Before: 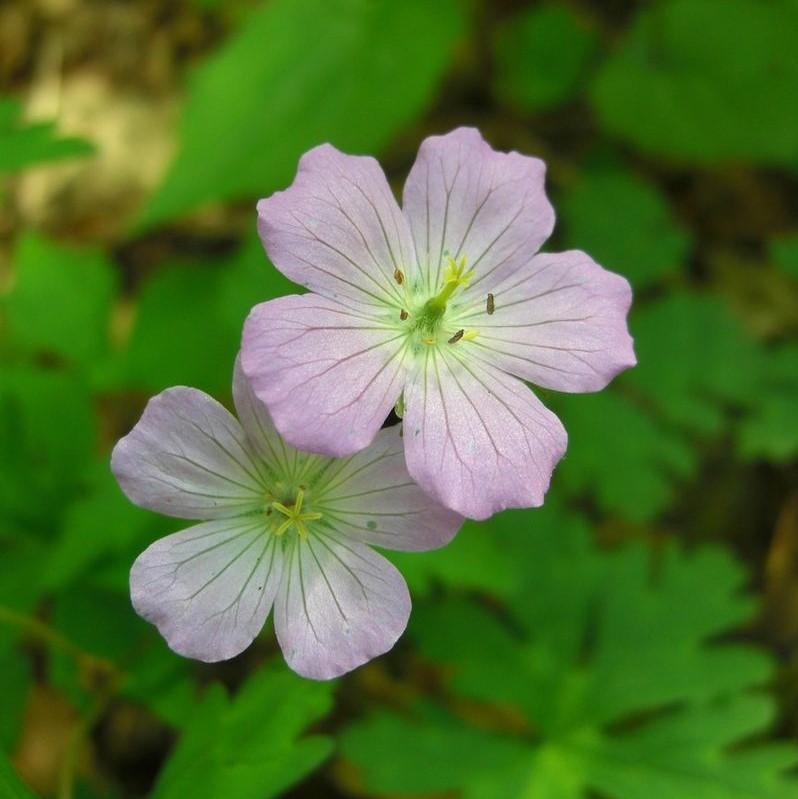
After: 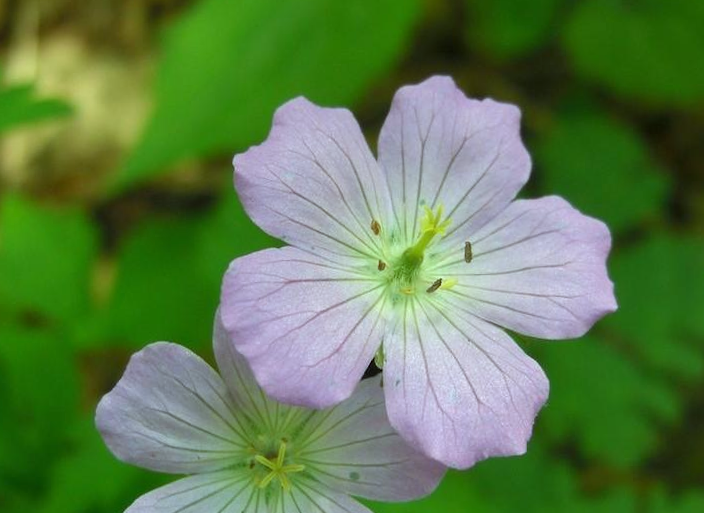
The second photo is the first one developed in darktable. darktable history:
rotate and perspective: rotation -1.32°, lens shift (horizontal) -0.031, crop left 0.015, crop right 0.985, crop top 0.047, crop bottom 0.982
crop: left 1.509%, top 3.452%, right 7.696%, bottom 28.452%
white balance: red 0.925, blue 1.046
